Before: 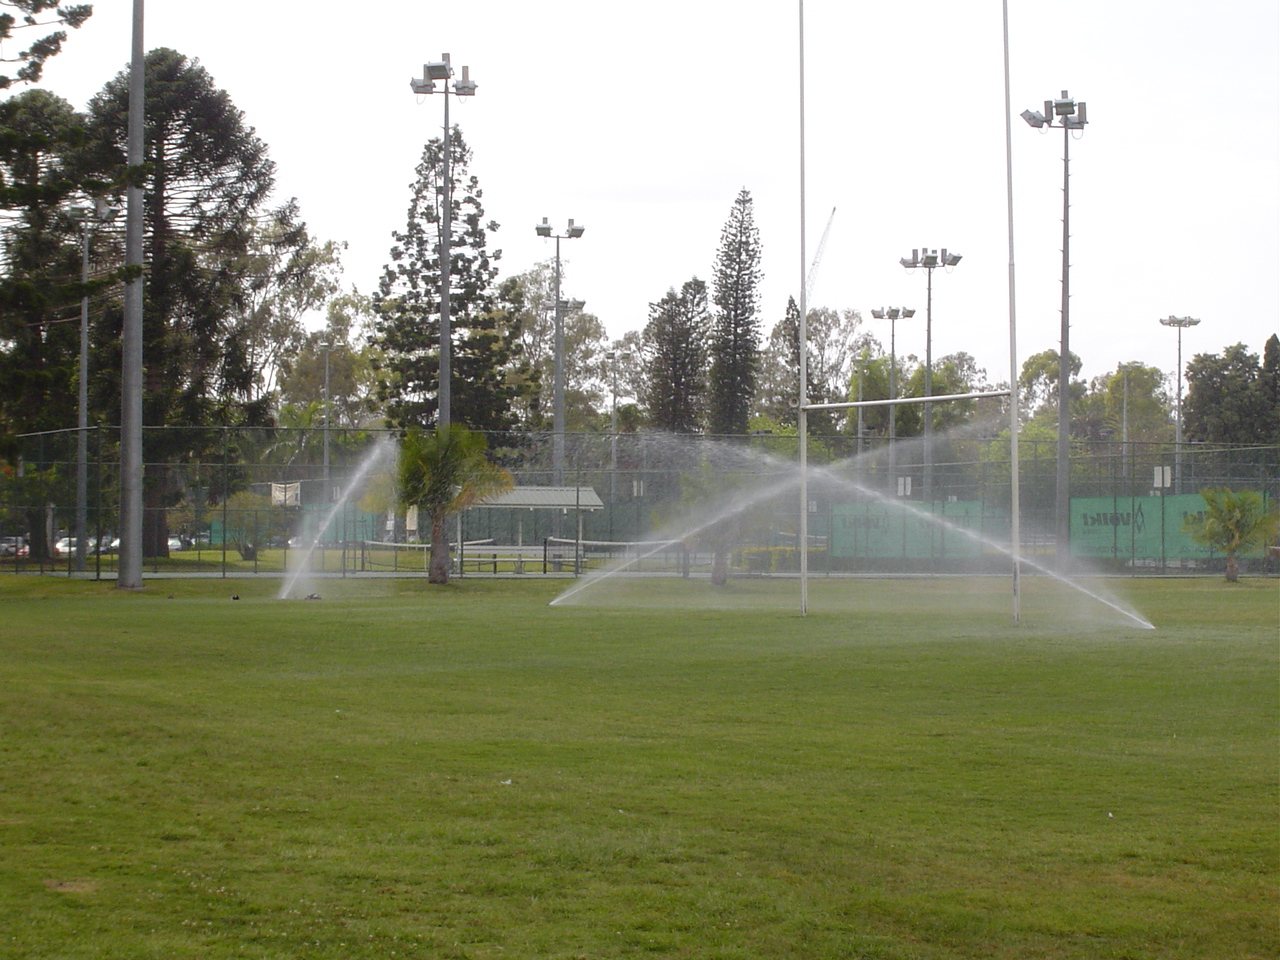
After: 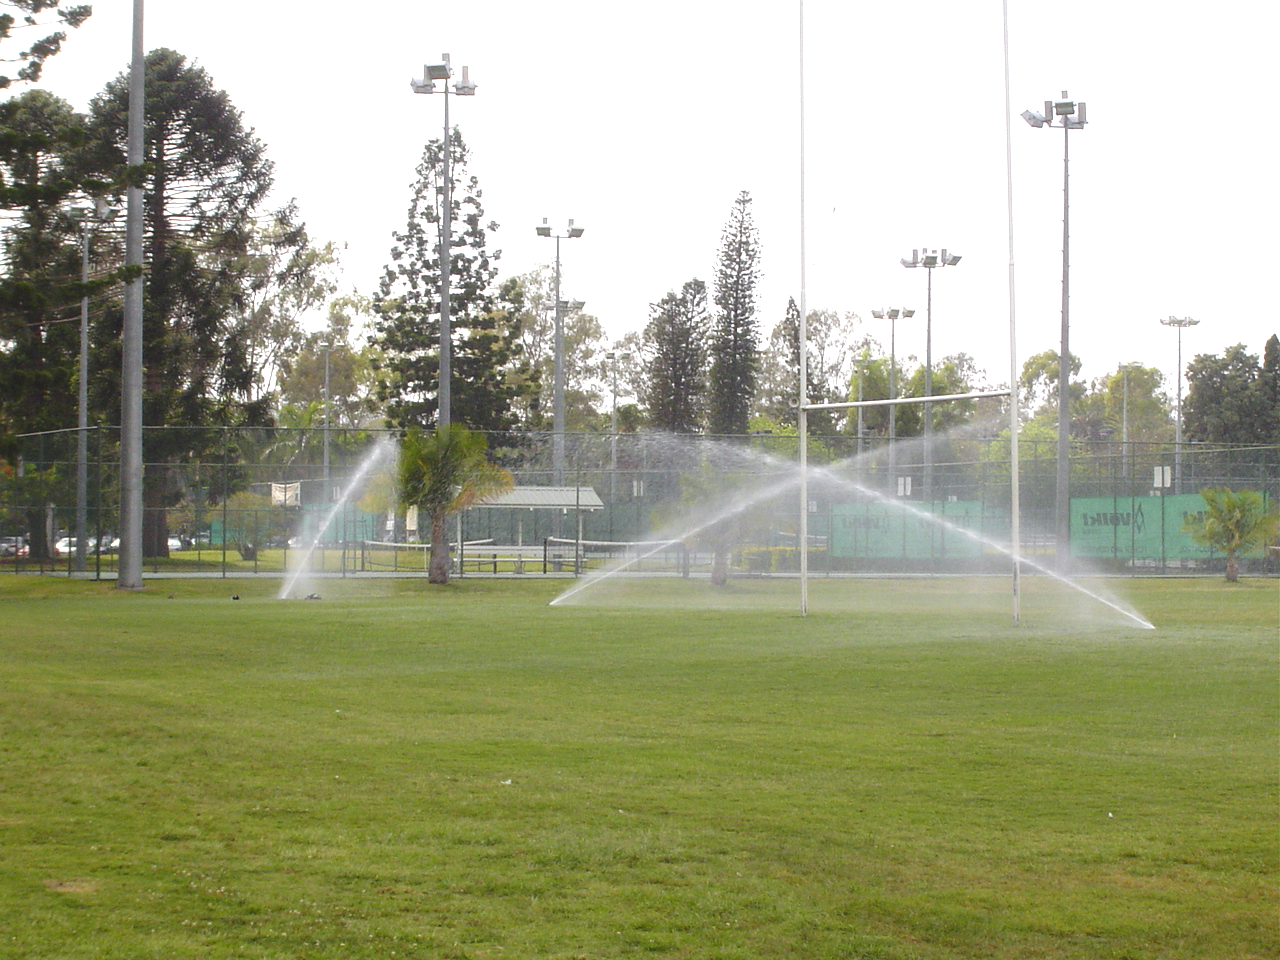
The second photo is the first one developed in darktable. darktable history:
exposure: black level correction -0.002, exposure 0.708 EV, compensate exposure bias true, compensate highlight preservation false
